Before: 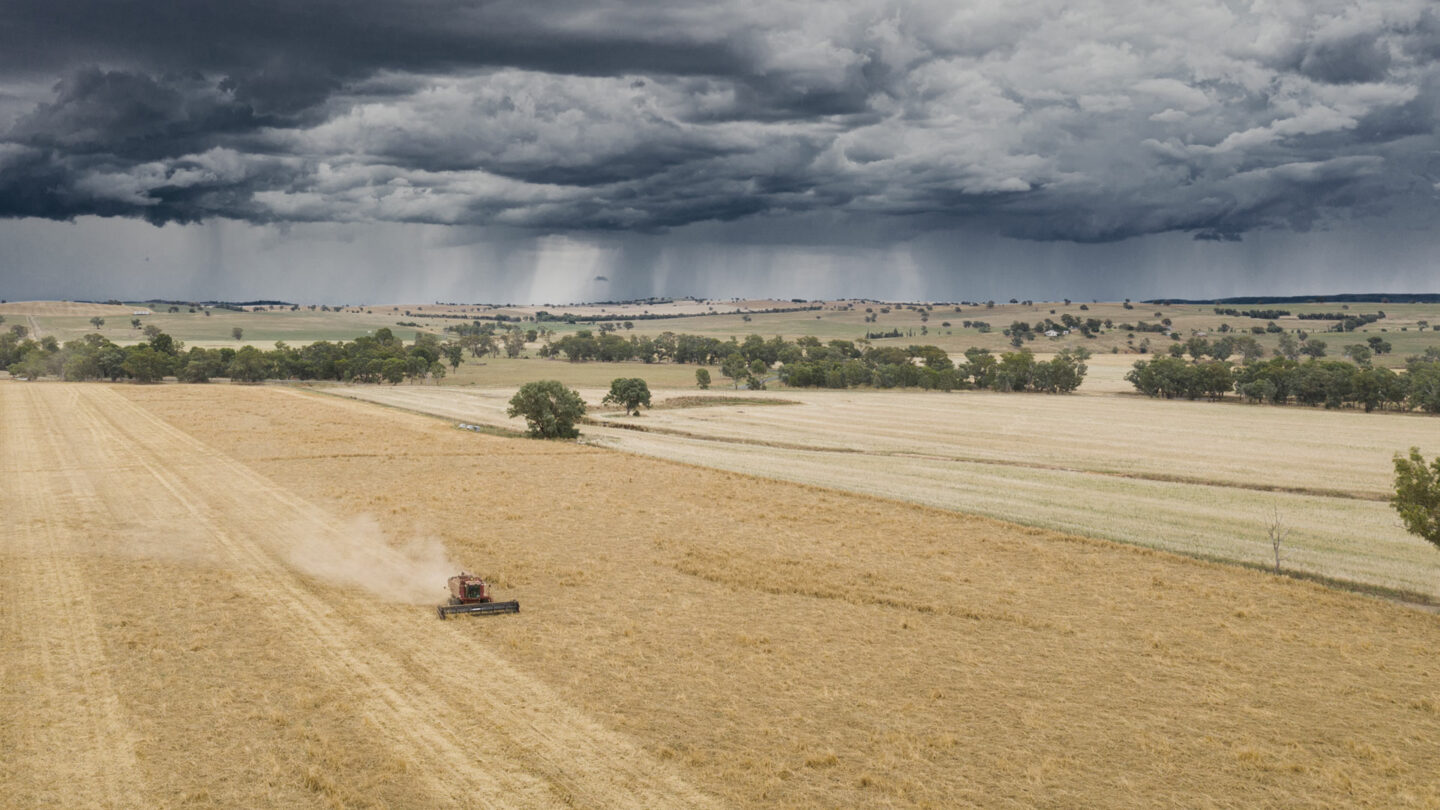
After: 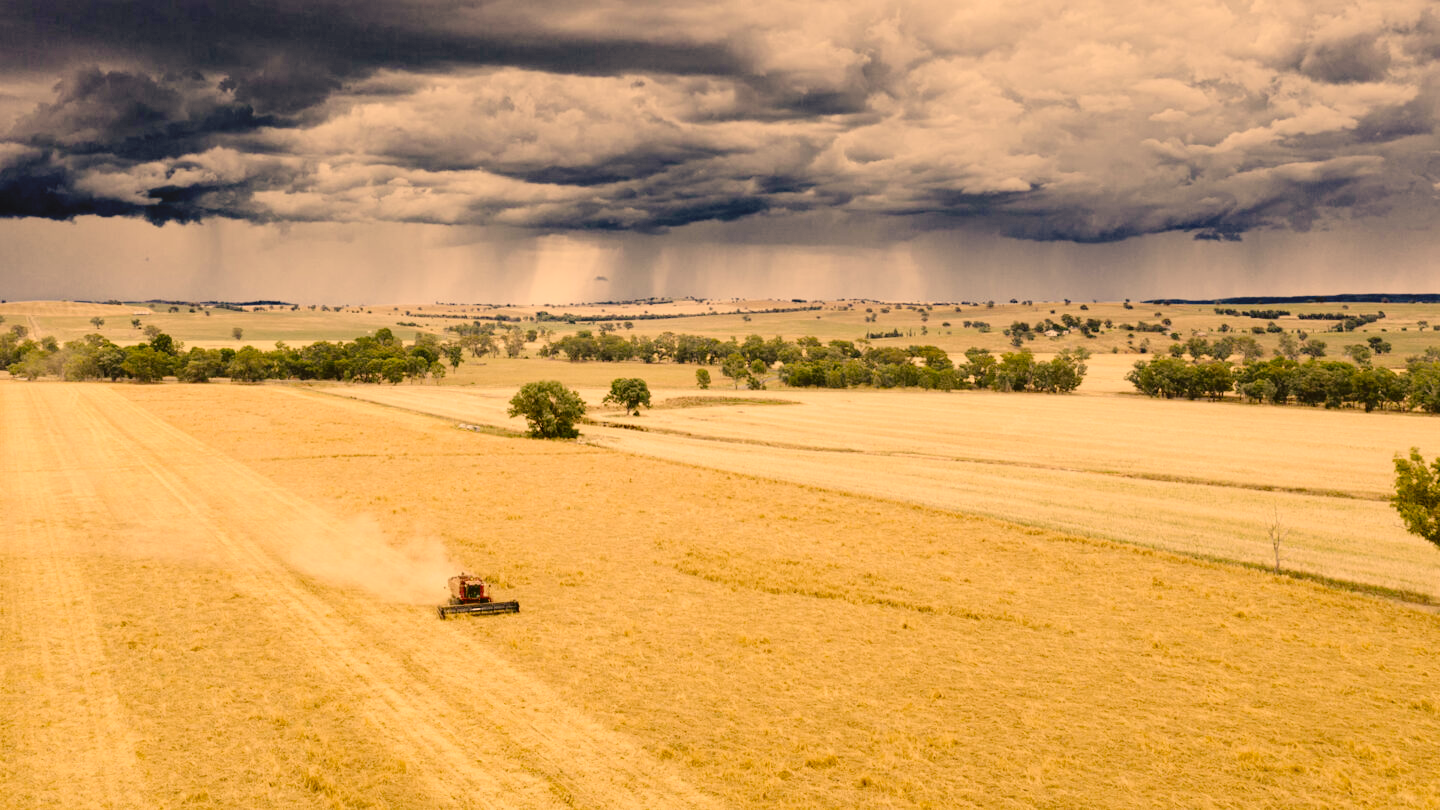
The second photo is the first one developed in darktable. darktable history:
color correction: highlights a* 17.94, highlights b* 35.39, shadows a* 1.48, shadows b* 6.42, saturation 1.01
sharpen: radius 5.325, amount 0.312, threshold 26.433
tone curve: curves: ch0 [(0, 0) (0.003, 0.03) (0.011, 0.03) (0.025, 0.033) (0.044, 0.035) (0.069, 0.04) (0.1, 0.046) (0.136, 0.052) (0.177, 0.08) (0.224, 0.121) (0.277, 0.225) (0.335, 0.343) (0.399, 0.456) (0.468, 0.555) (0.543, 0.647) (0.623, 0.732) (0.709, 0.808) (0.801, 0.886) (0.898, 0.947) (1, 1)], preserve colors none
